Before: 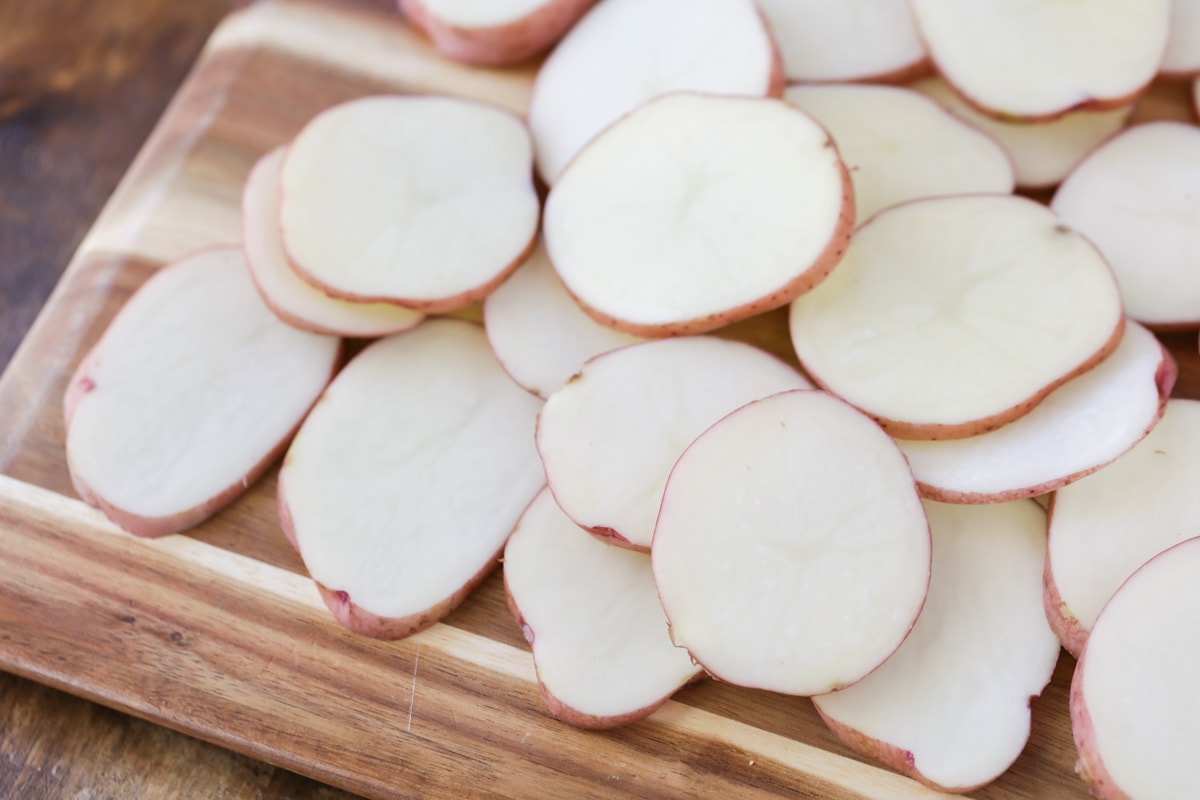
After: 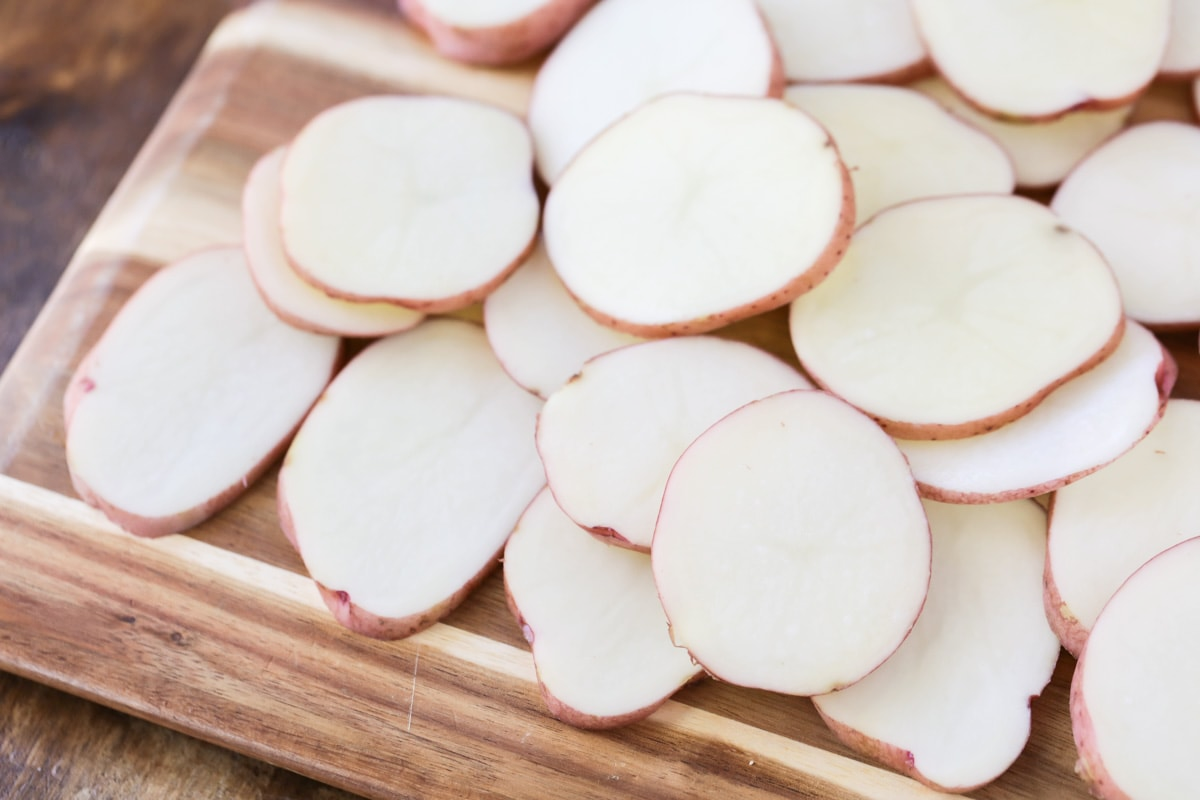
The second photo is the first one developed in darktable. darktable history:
contrast brightness saturation: contrast 0.15, brightness 0.05
tone equalizer: on, module defaults
